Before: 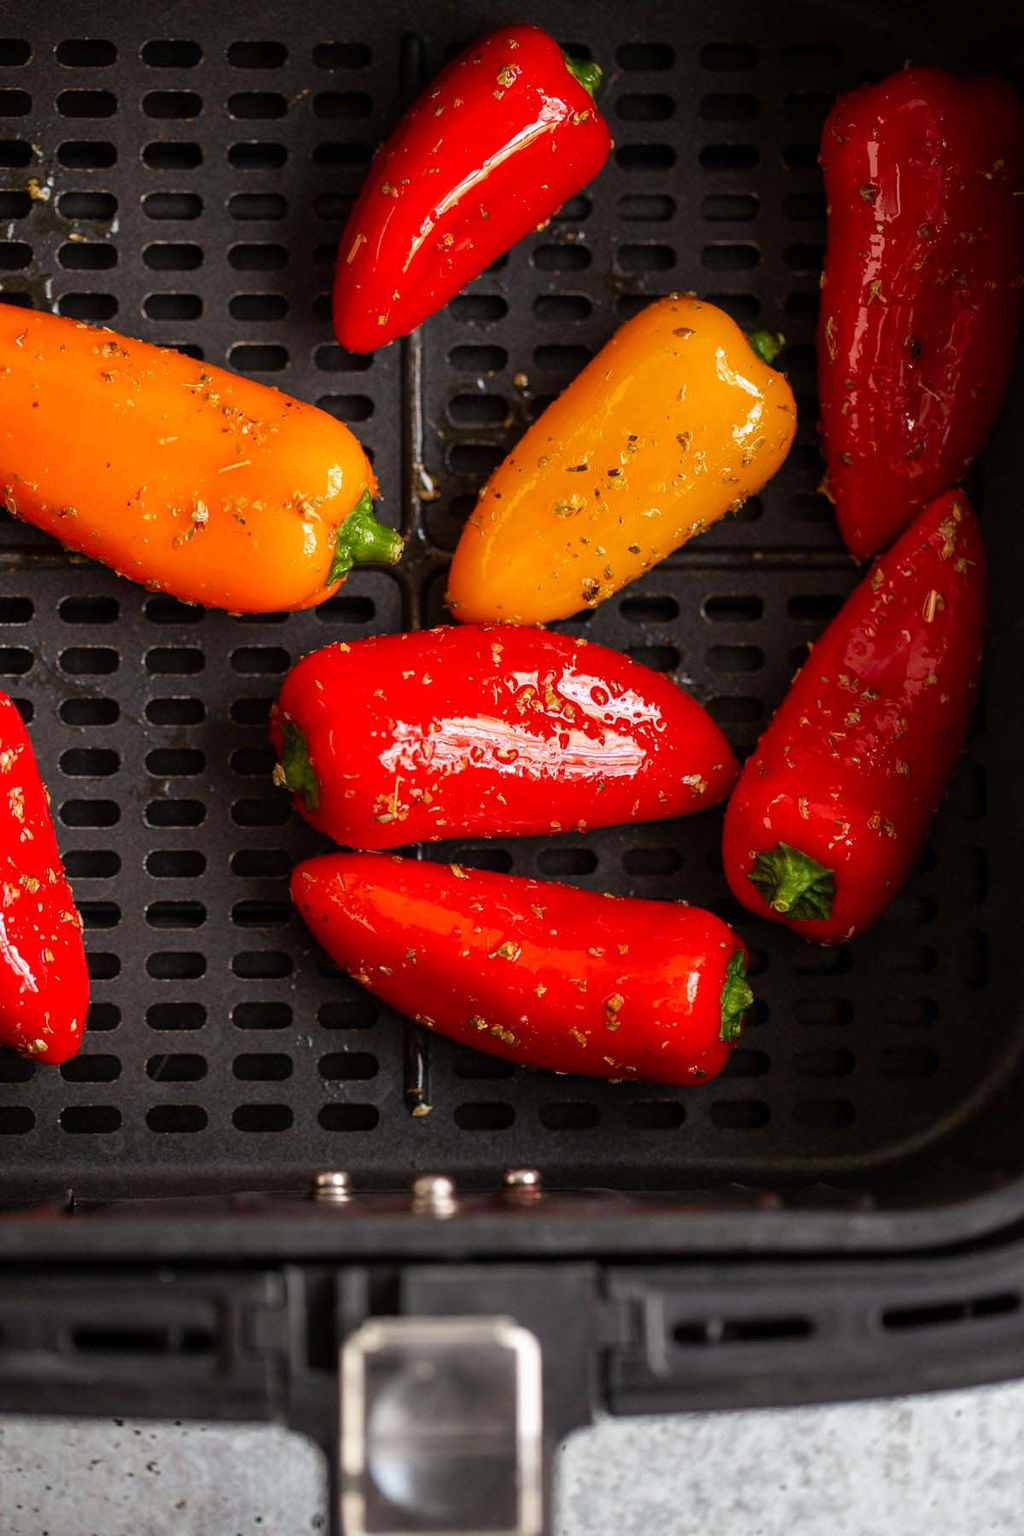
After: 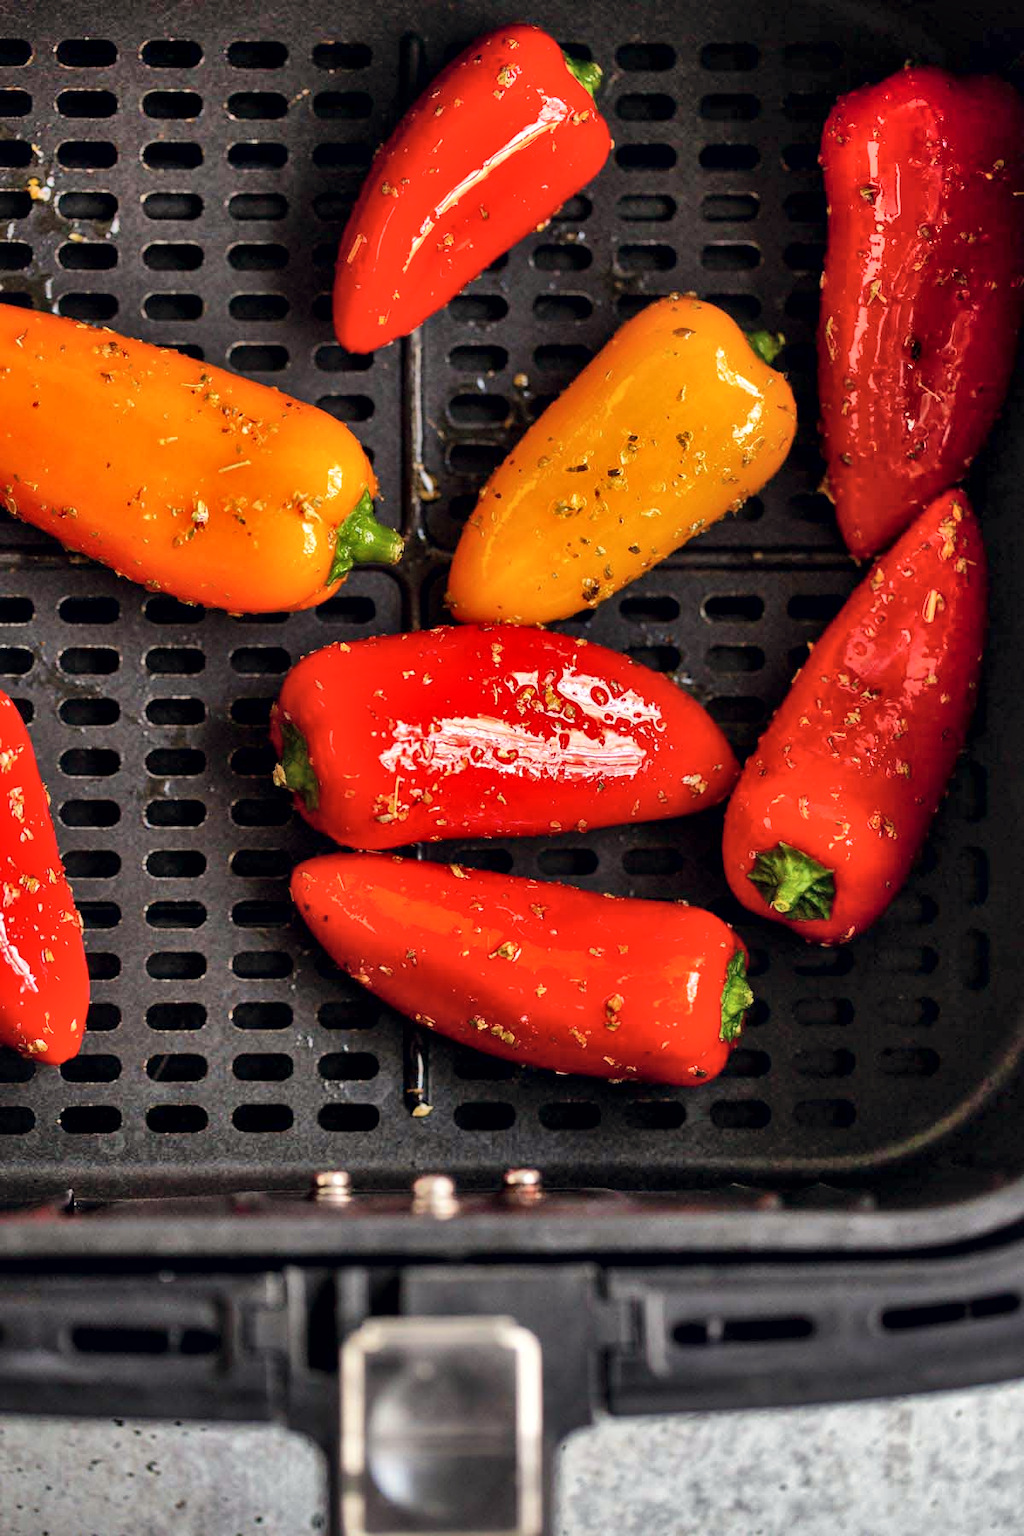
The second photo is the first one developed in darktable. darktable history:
shadows and highlights: shadows 60.3, soften with gaussian
local contrast: mode bilateral grid, contrast 20, coarseness 50, detail 150%, midtone range 0.2
color correction: highlights a* 0.194, highlights b* 2.74, shadows a* -1.01, shadows b* -4.09
